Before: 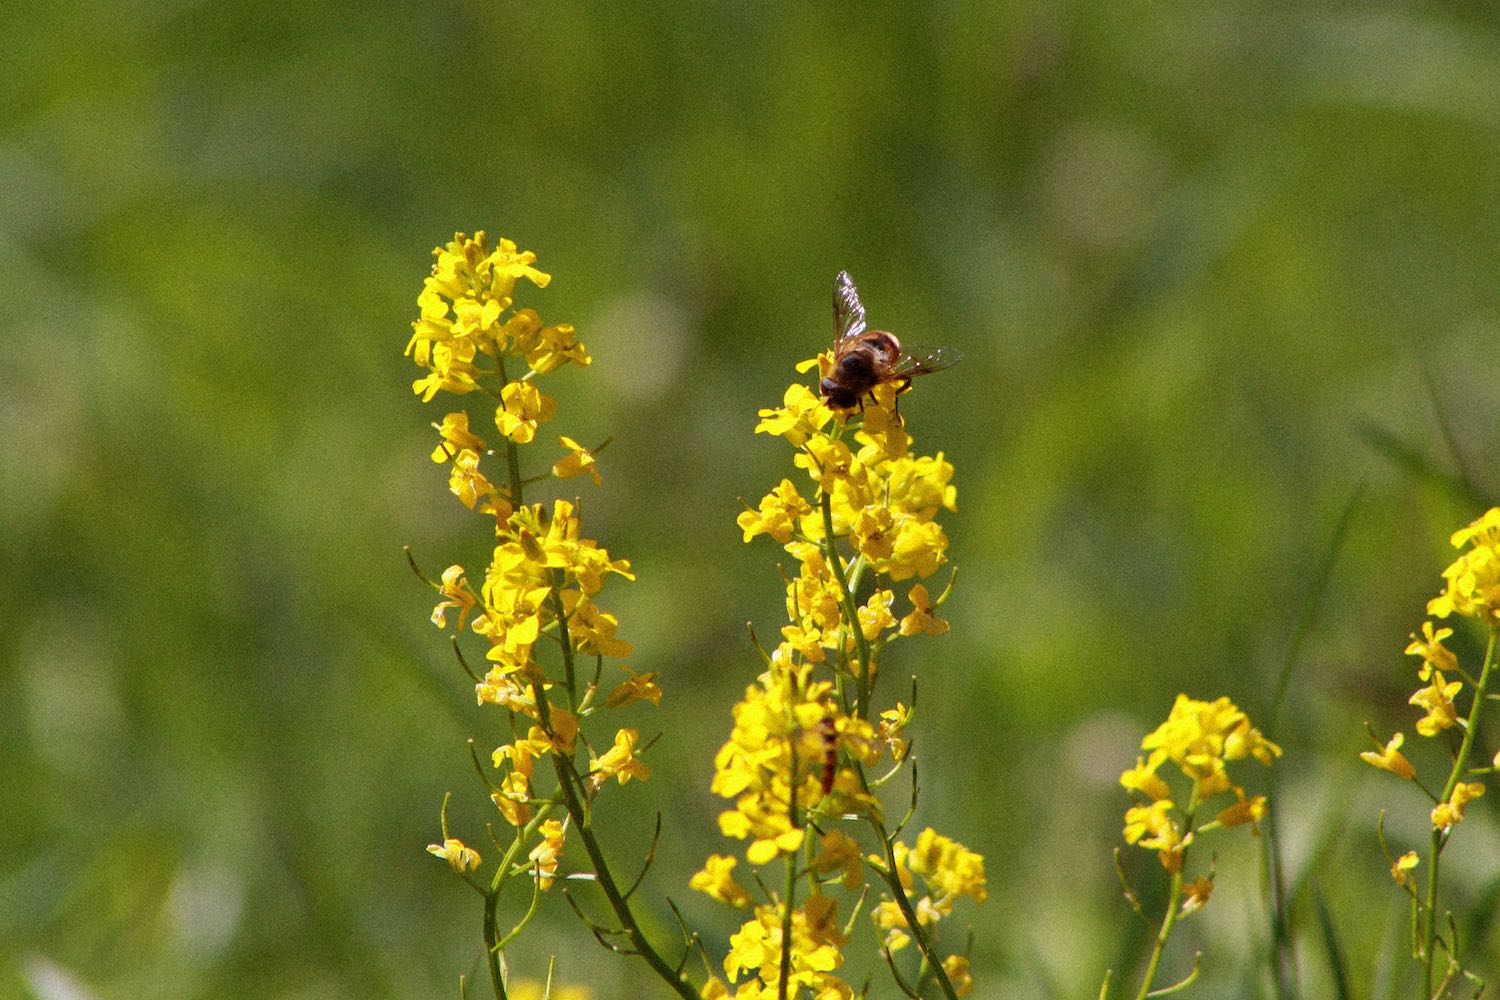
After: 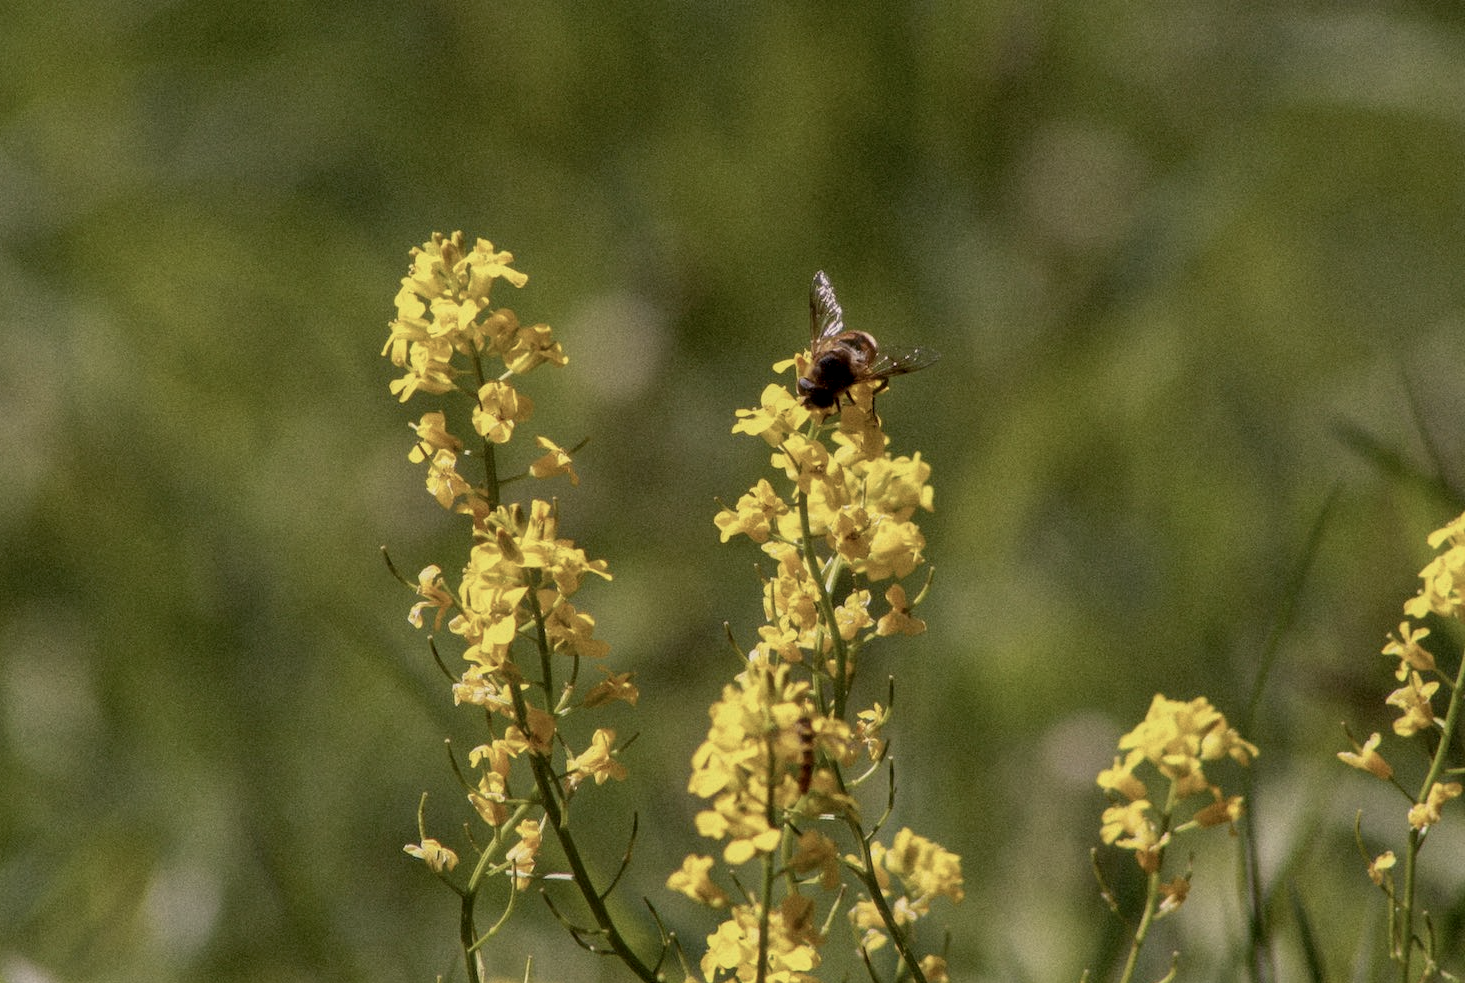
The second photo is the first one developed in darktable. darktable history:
crop and rotate: left 1.643%, right 0.63%, bottom 1.689%
exposure: black level correction 0.011, exposure -0.48 EV, compensate highlight preservation false
haze removal: strength -0.098, compatibility mode true, adaptive false
local contrast: on, module defaults
color correction: highlights a* 5.59, highlights b* 5.23, saturation 0.661
